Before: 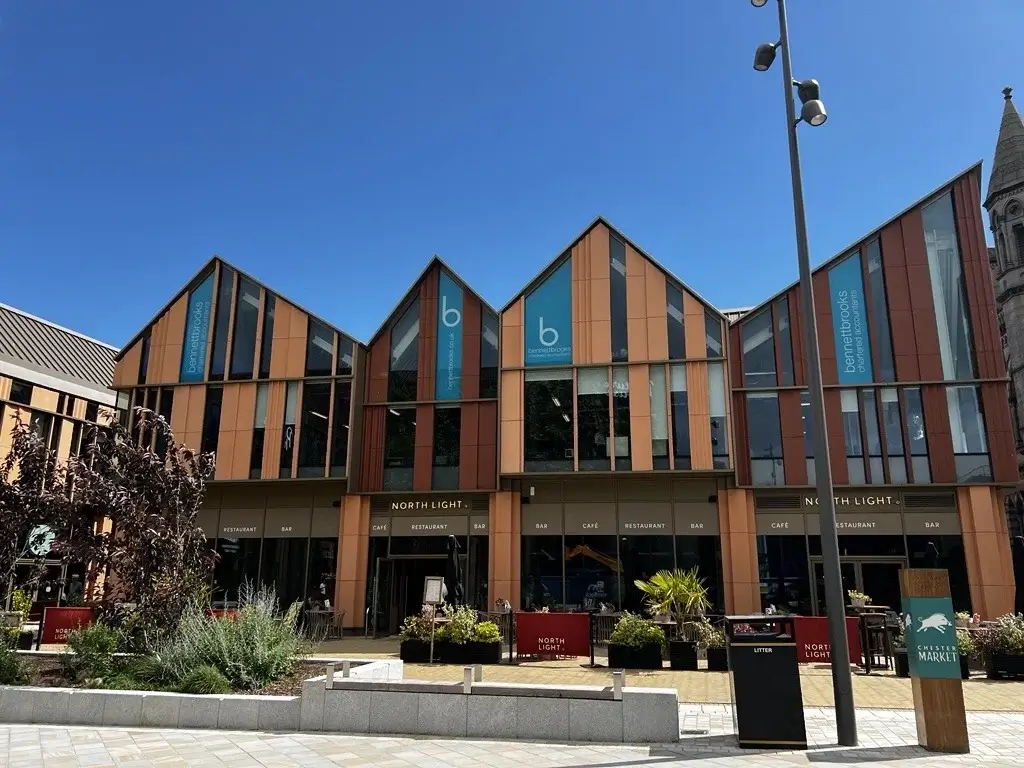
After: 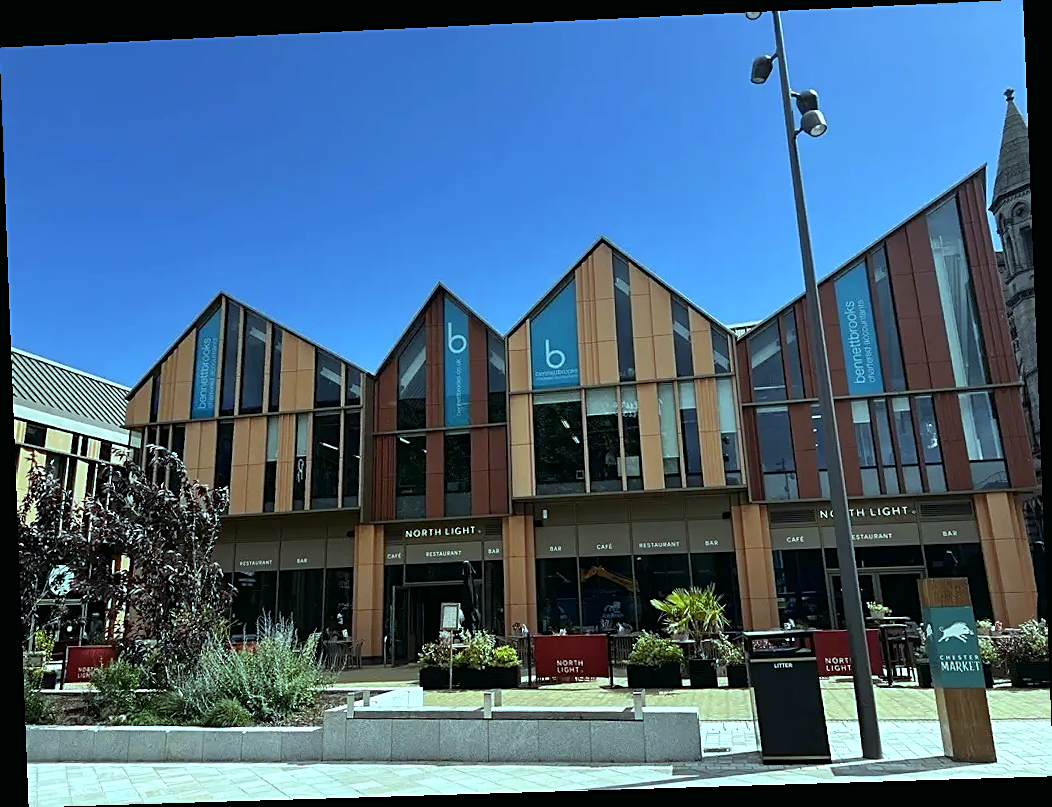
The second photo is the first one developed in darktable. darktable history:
rotate and perspective: rotation -2.22°, lens shift (horizontal) -0.022, automatic cropping off
white balance: red 0.98, blue 1.034
sharpen: on, module defaults
color balance: mode lift, gamma, gain (sRGB), lift [0.997, 0.979, 1.021, 1.011], gamma [1, 1.084, 0.916, 0.998], gain [1, 0.87, 1.13, 1.101], contrast 4.55%, contrast fulcrum 38.24%, output saturation 104.09%
